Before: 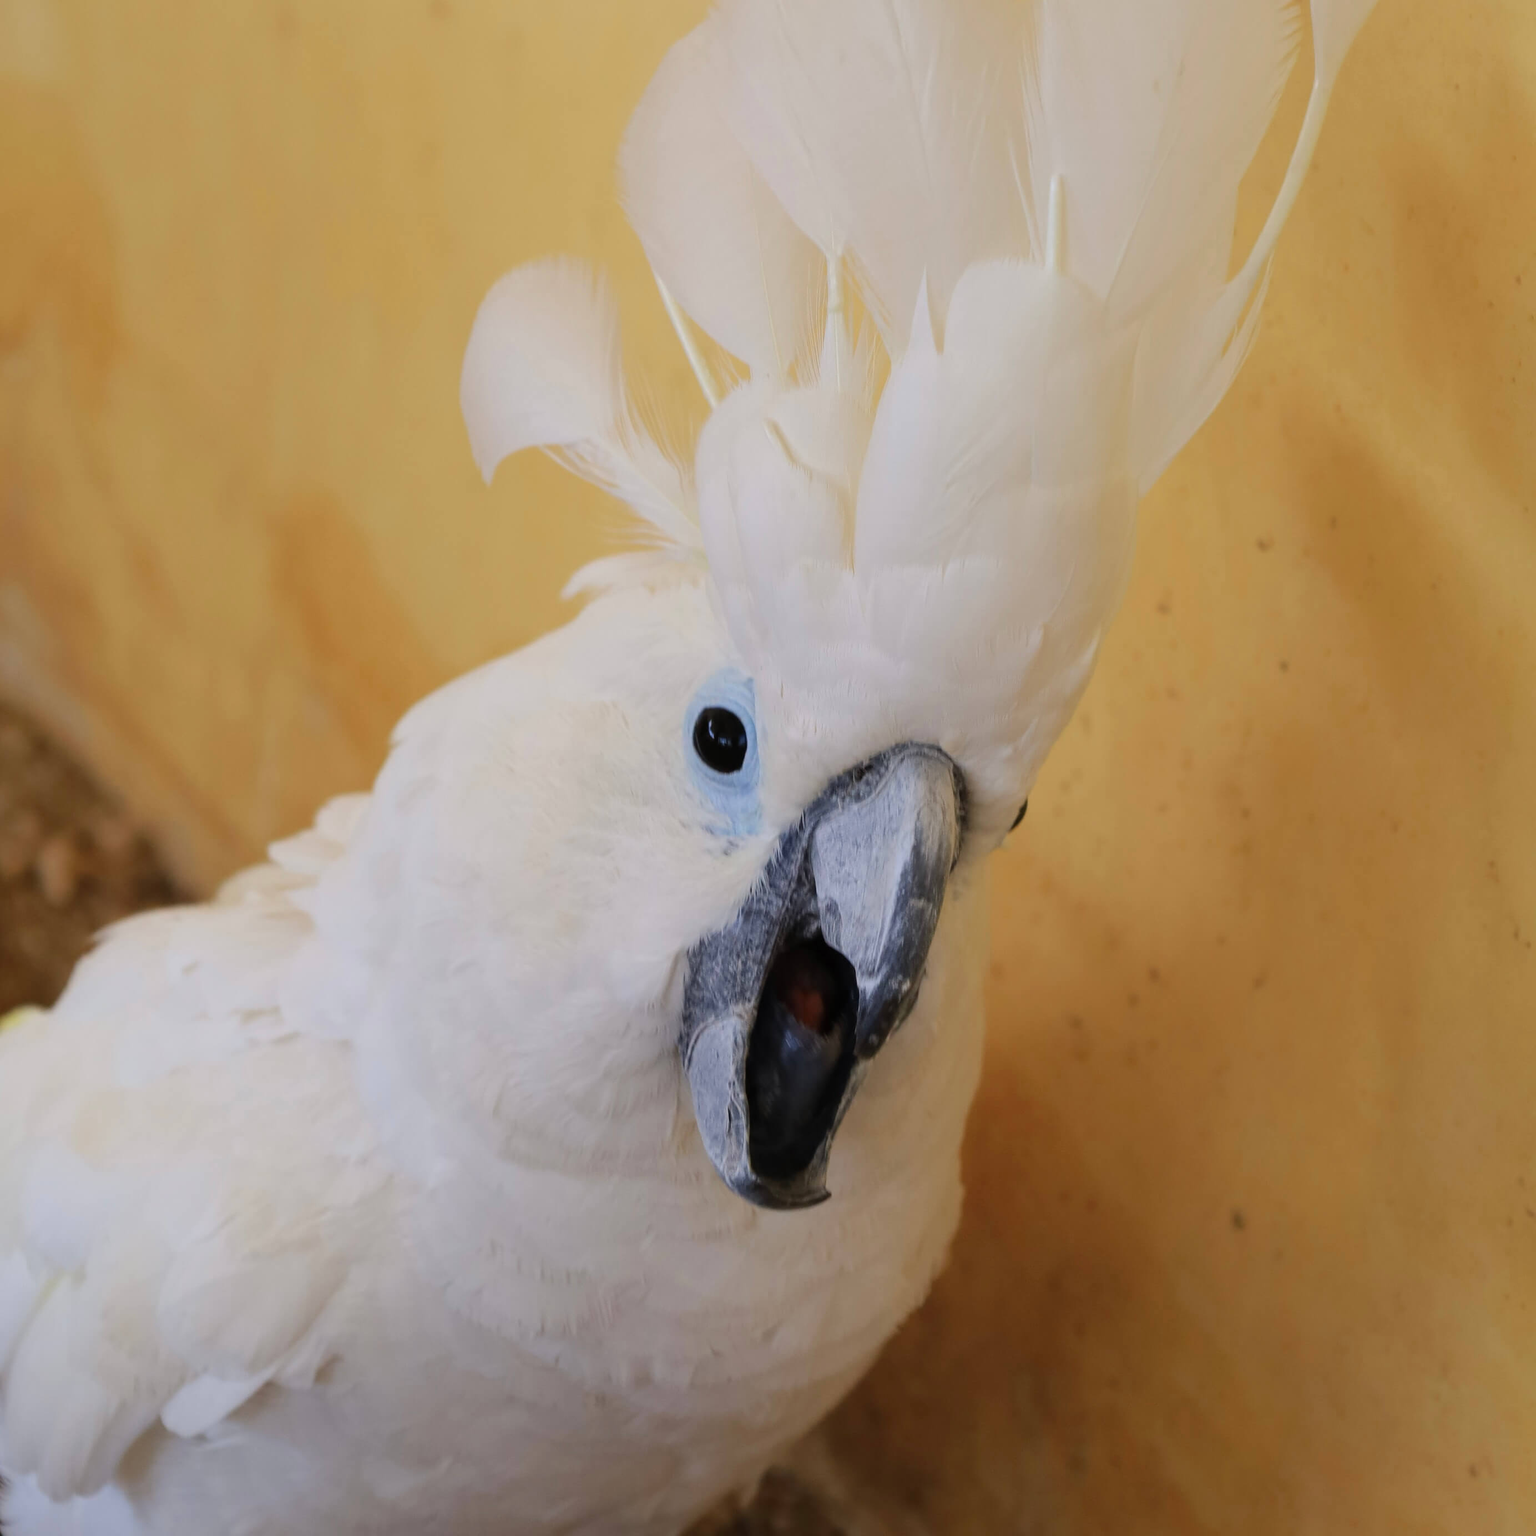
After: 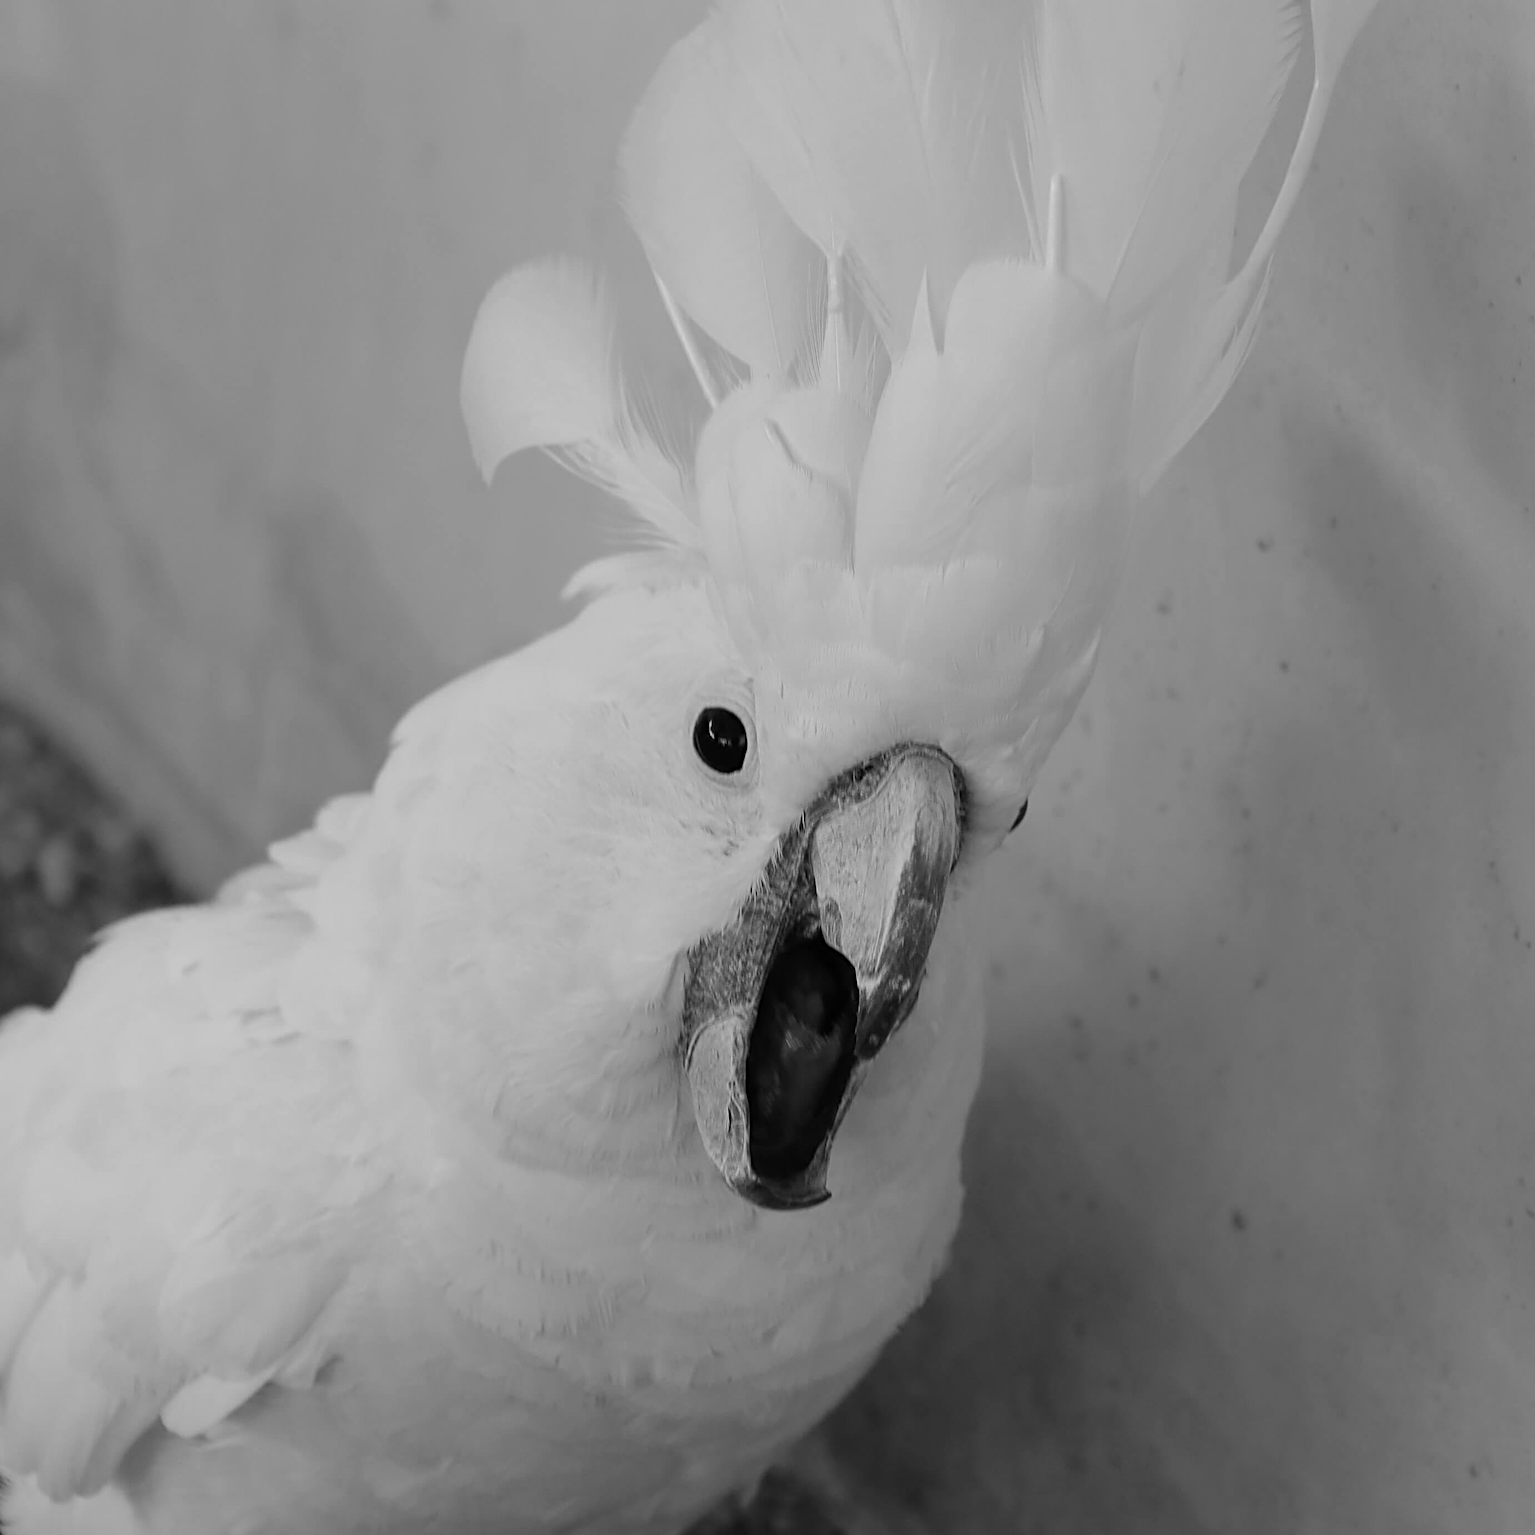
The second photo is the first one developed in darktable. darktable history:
sharpen: radius 4
color calibration: output gray [0.267, 0.423, 0.261, 0], illuminant same as pipeline (D50), adaptation none (bypass)
